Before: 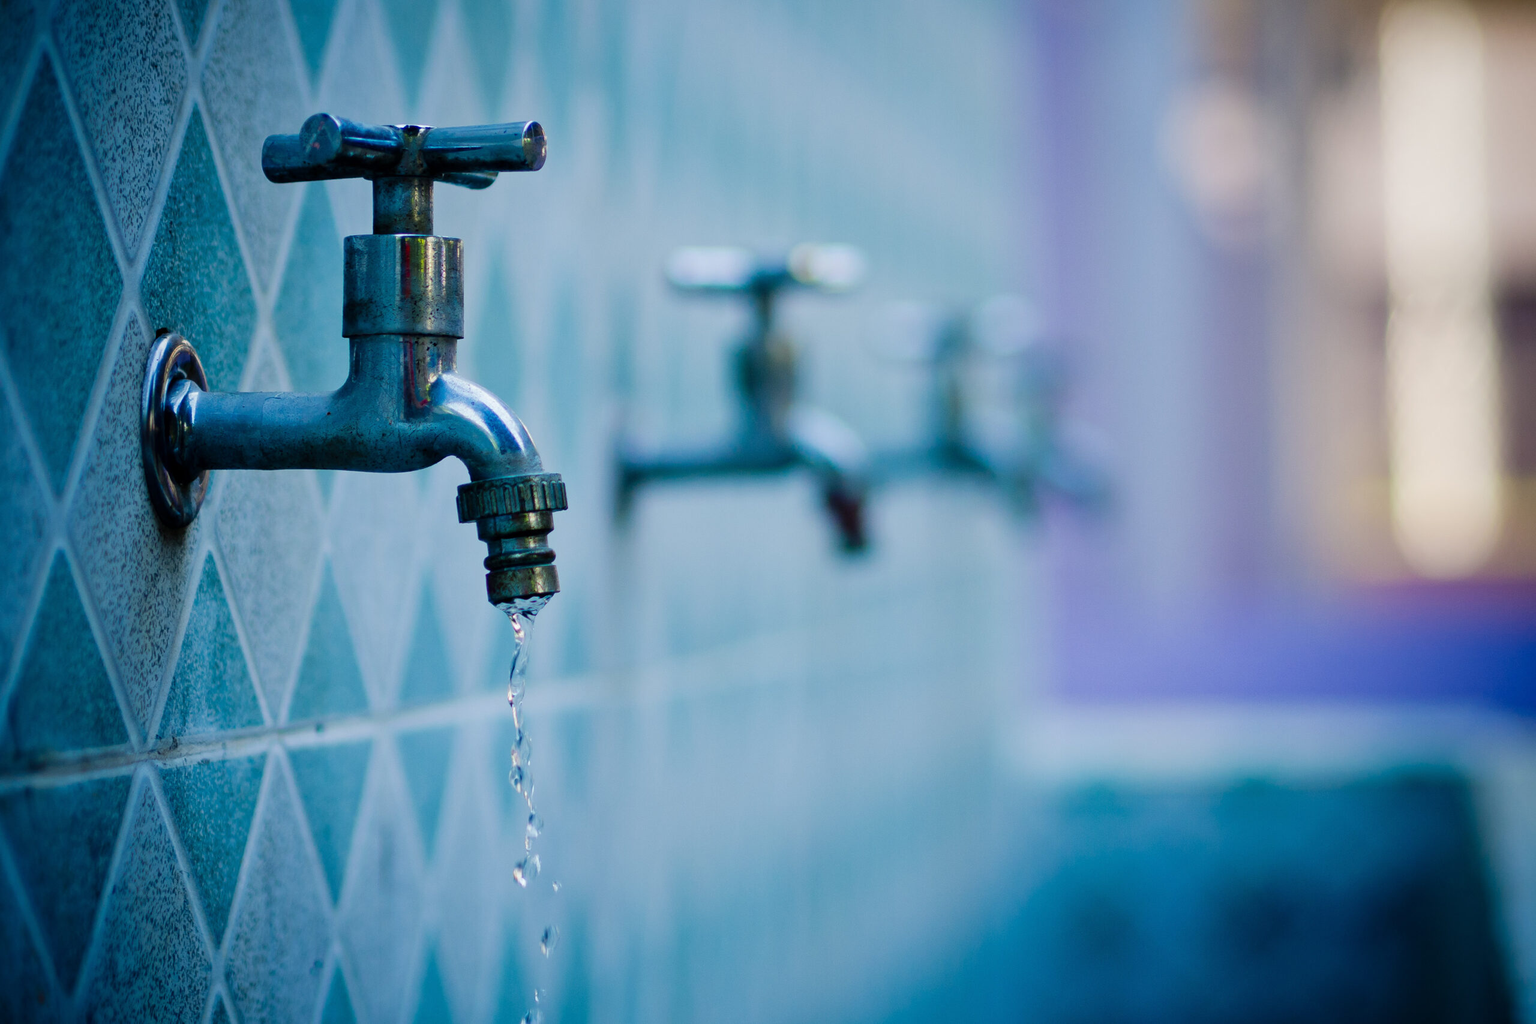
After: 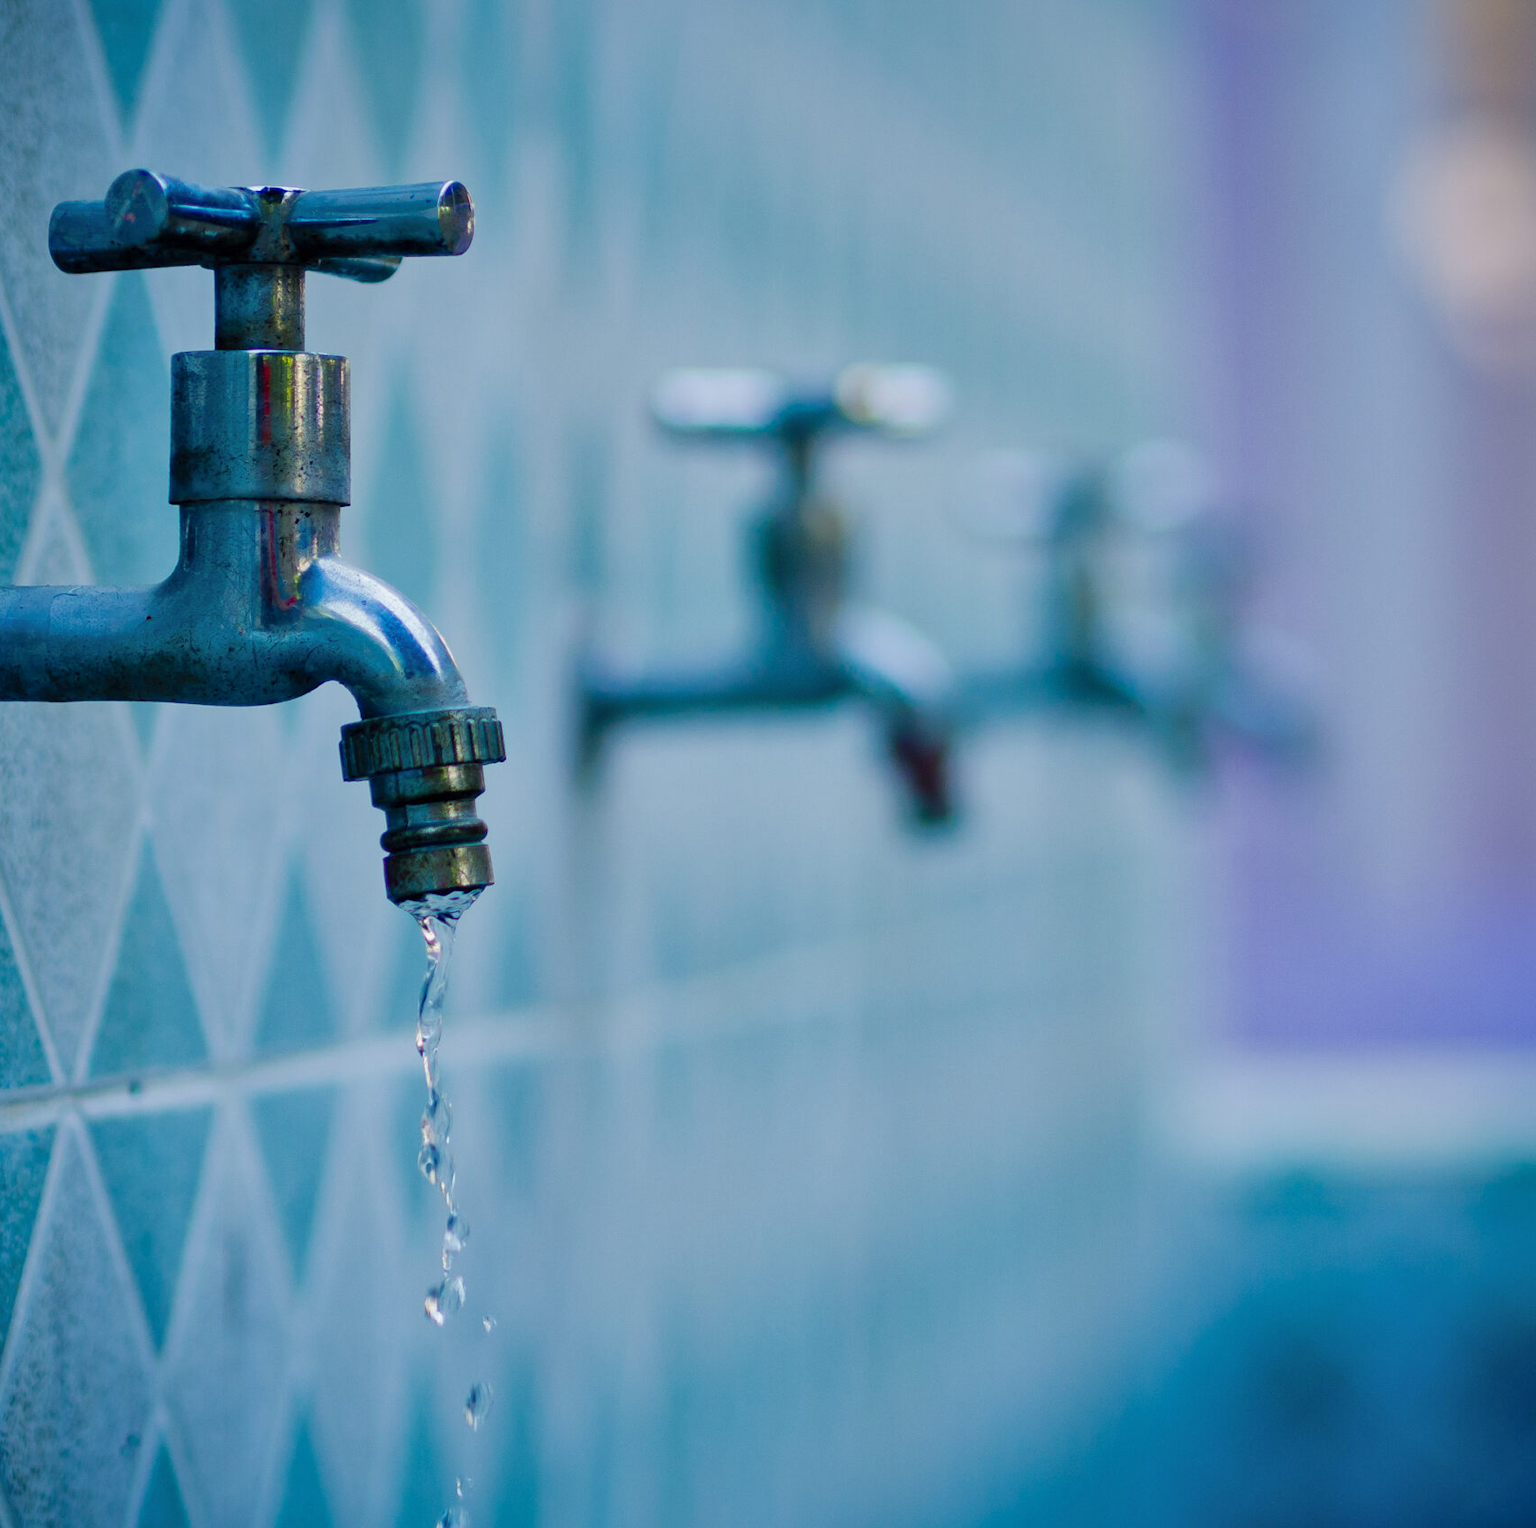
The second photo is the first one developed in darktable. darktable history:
crop and rotate: left 14.928%, right 18.103%
shadows and highlights: on, module defaults
